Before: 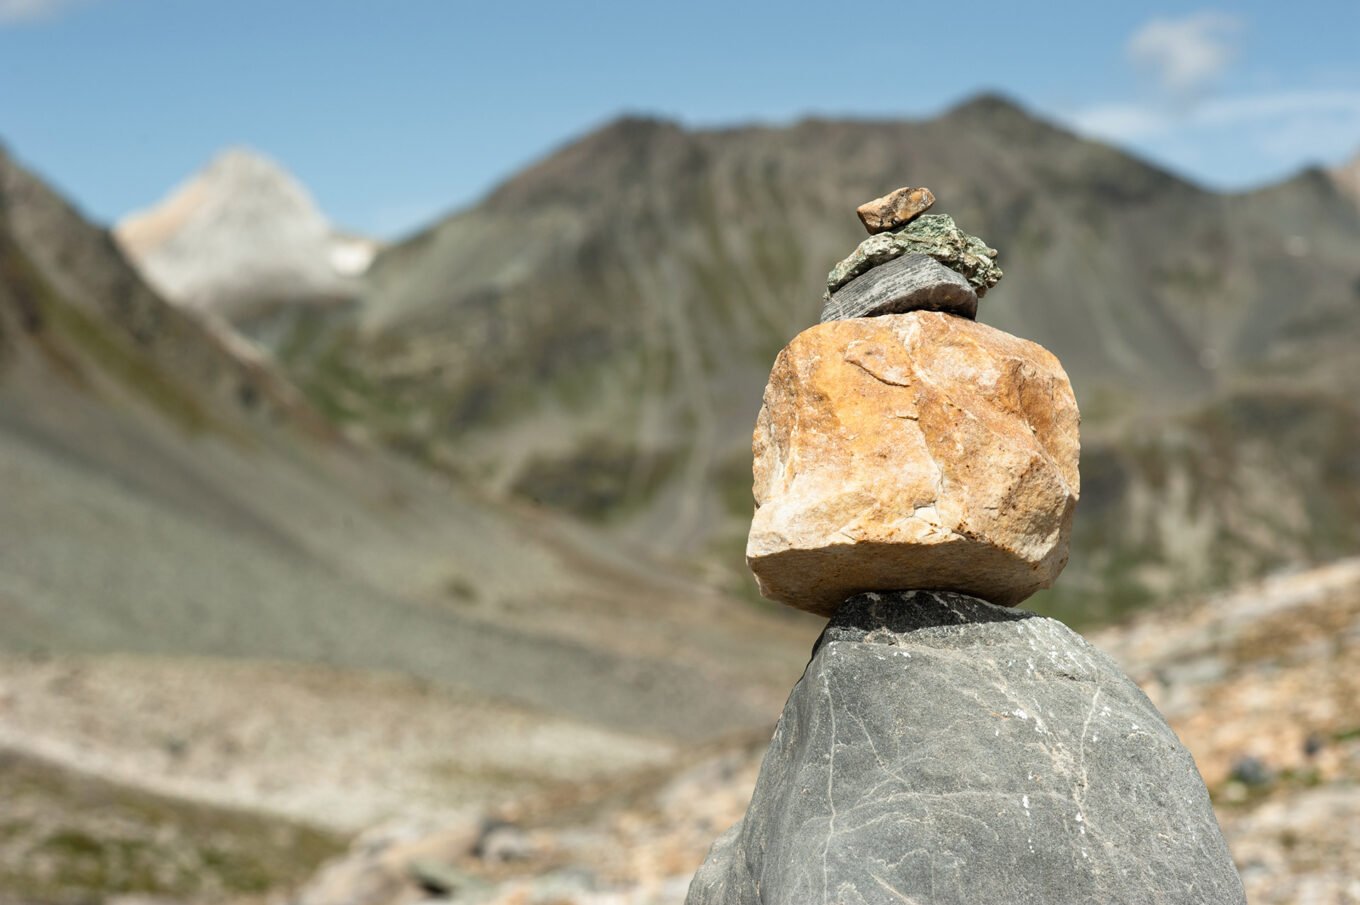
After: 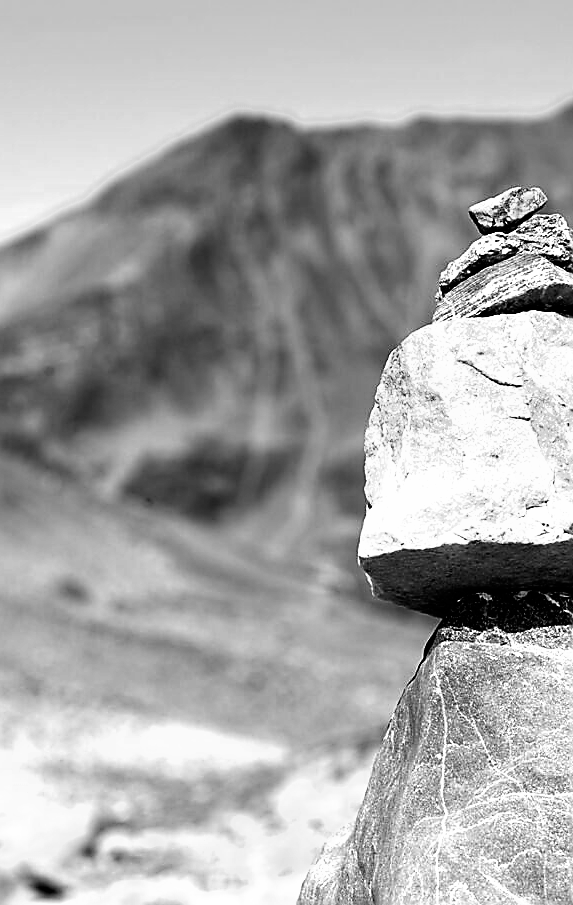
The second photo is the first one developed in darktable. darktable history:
monochrome: on, module defaults
filmic rgb: black relative exposure -8.2 EV, white relative exposure 2.2 EV, threshold 3 EV, hardness 7.11, latitude 85.74%, contrast 1.696, highlights saturation mix -4%, shadows ↔ highlights balance -2.69%, color science v5 (2021), contrast in shadows safe, contrast in highlights safe, enable highlight reconstruction true
exposure: exposure 0.178 EV, compensate exposure bias true, compensate highlight preservation false
color balance rgb: perceptual saturation grading › global saturation 34.05%, global vibrance 5.56%
white balance: emerald 1
contrast brightness saturation: brightness -0.02, saturation 0.35
crop: left 28.583%, right 29.231%
sharpen: radius 1.4, amount 1.25, threshold 0.7
